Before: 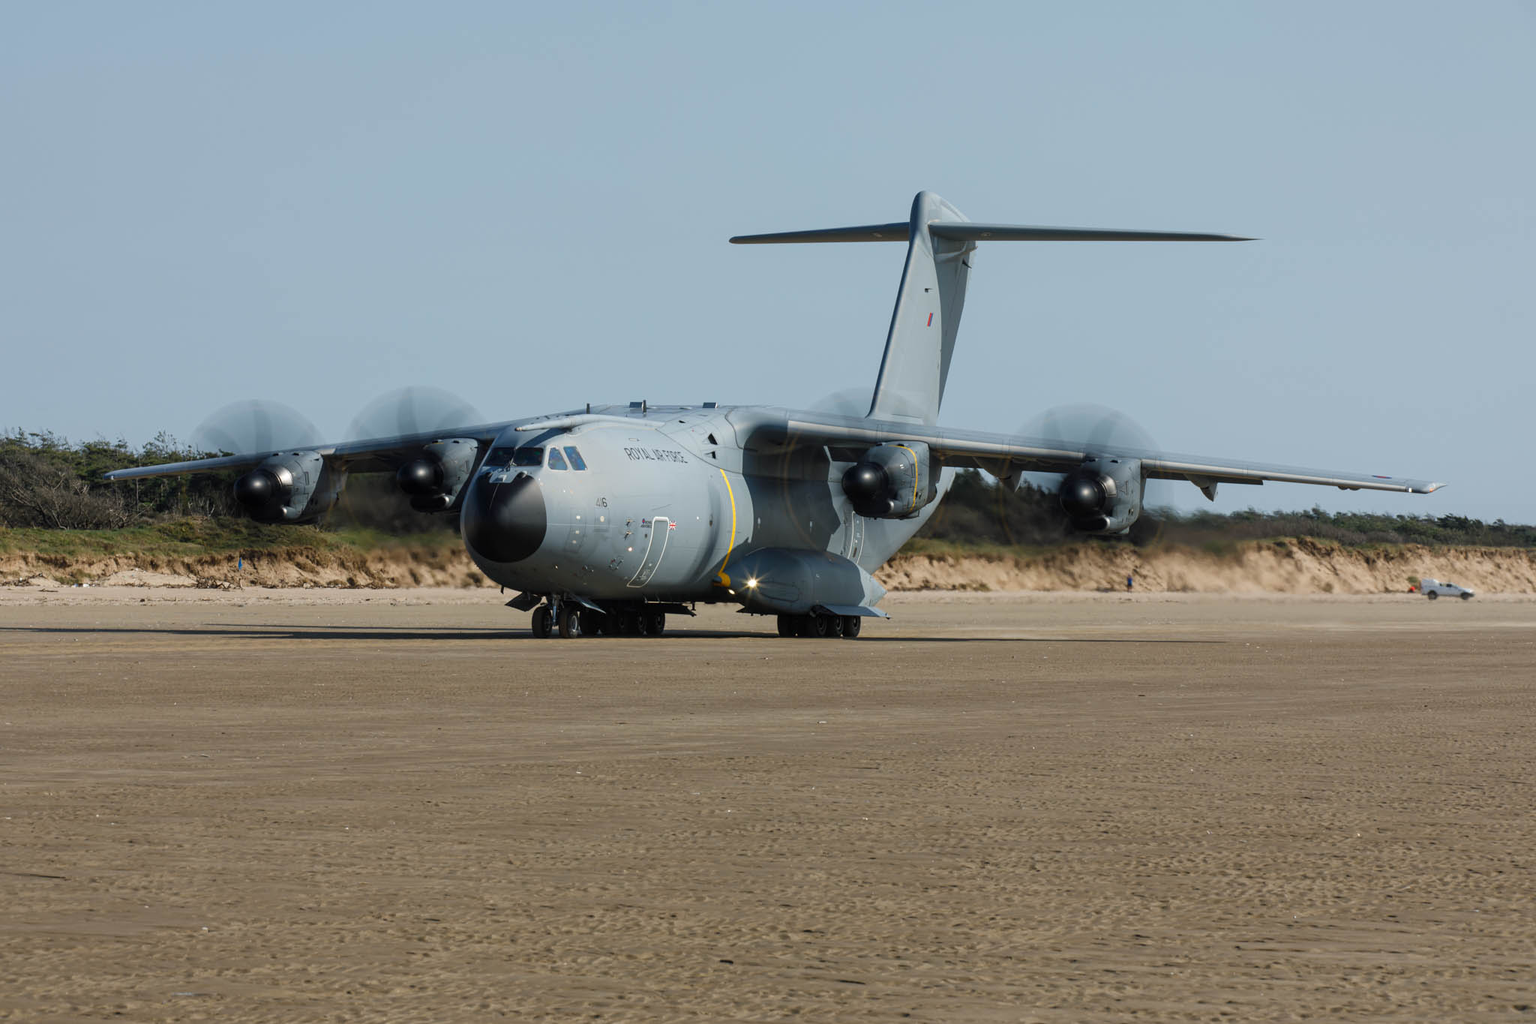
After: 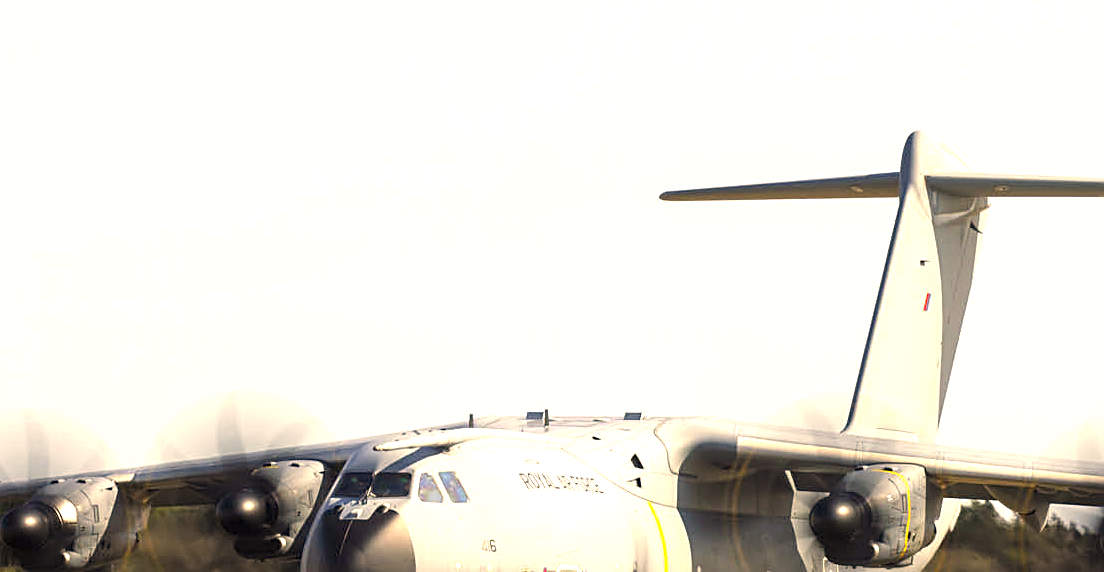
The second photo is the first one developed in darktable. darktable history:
sharpen: on, module defaults
color correction: highlights a* 14.92, highlights b* 30.84
exposure: exposure 0.939 EV, compensate exposure bias true, compensate highlight preservation false
crop: left 15.303%, top 9.114%, right 30.762%, bottom 48.939%
